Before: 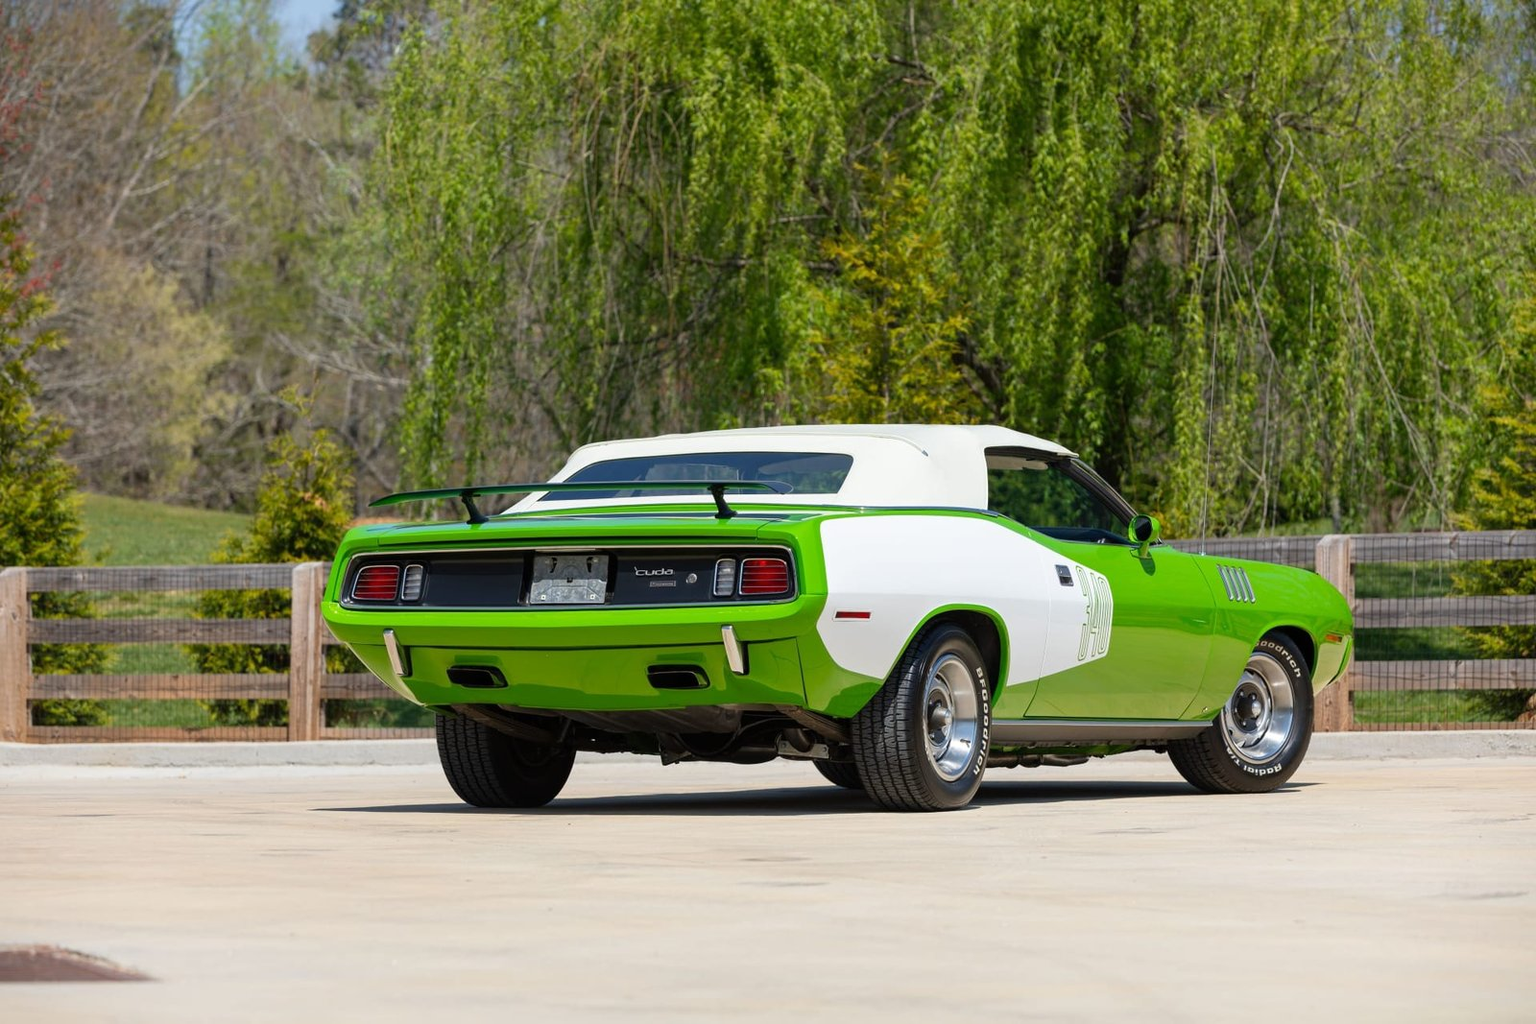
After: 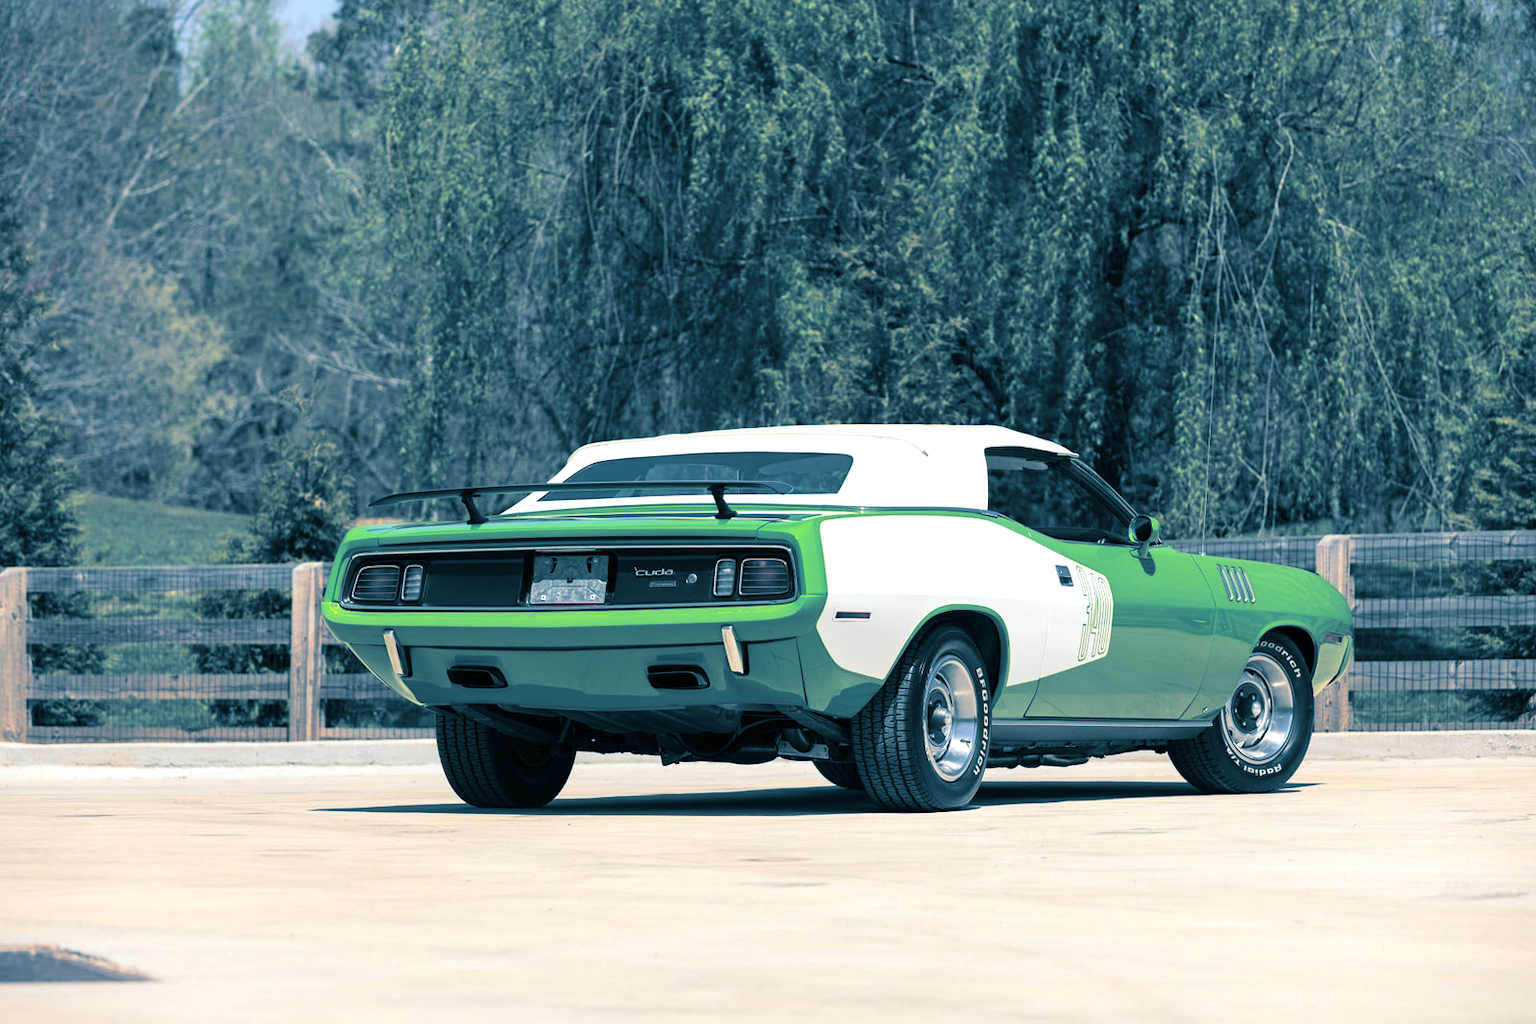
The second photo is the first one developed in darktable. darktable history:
split-toning: shadows › hue 212.4°, balance -70
exposure: exposure 0.367 EV, compensate highlight preservation false
